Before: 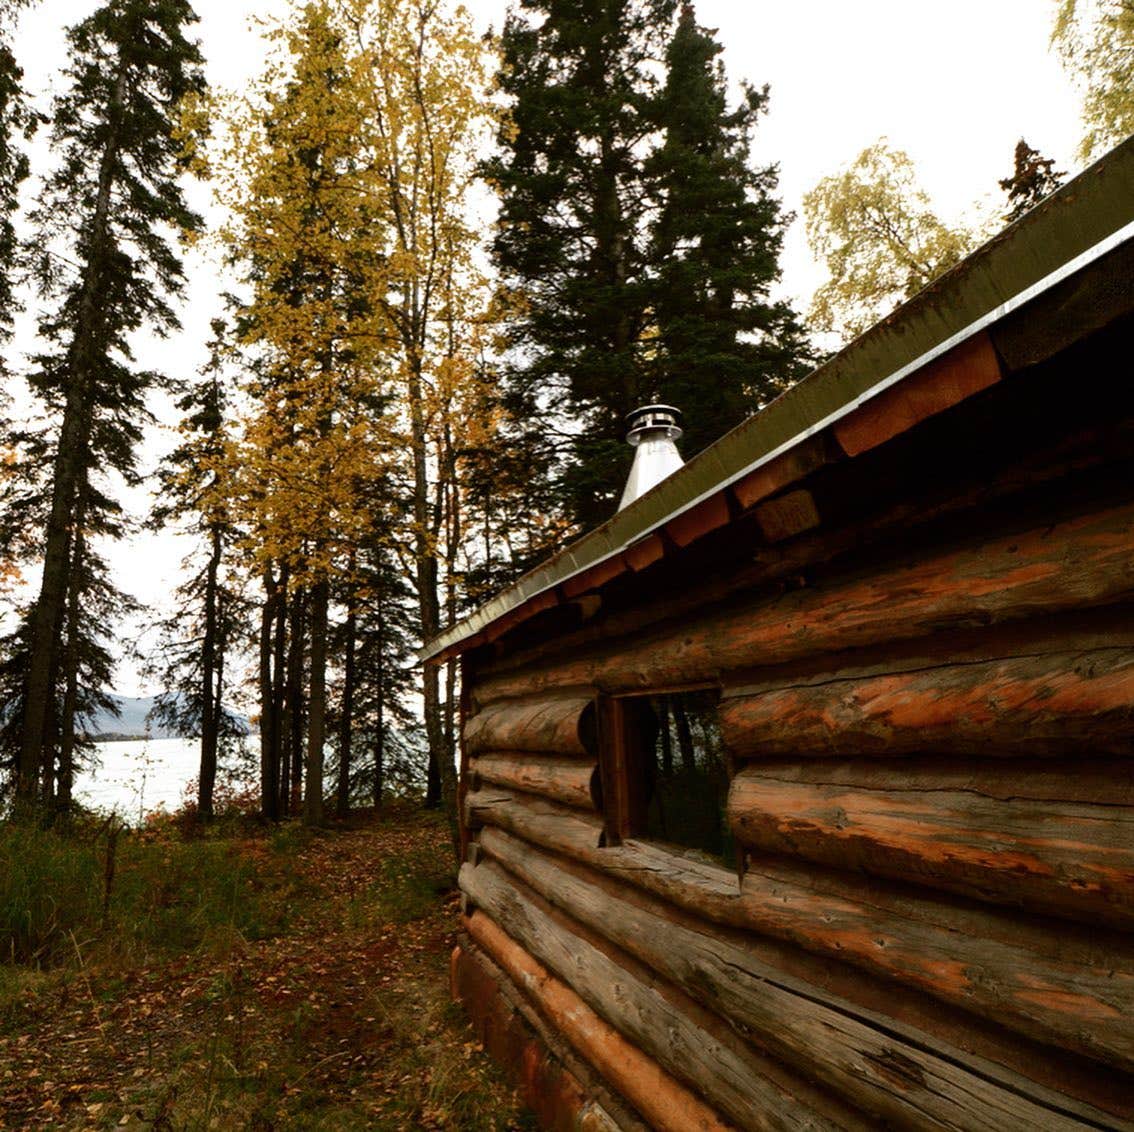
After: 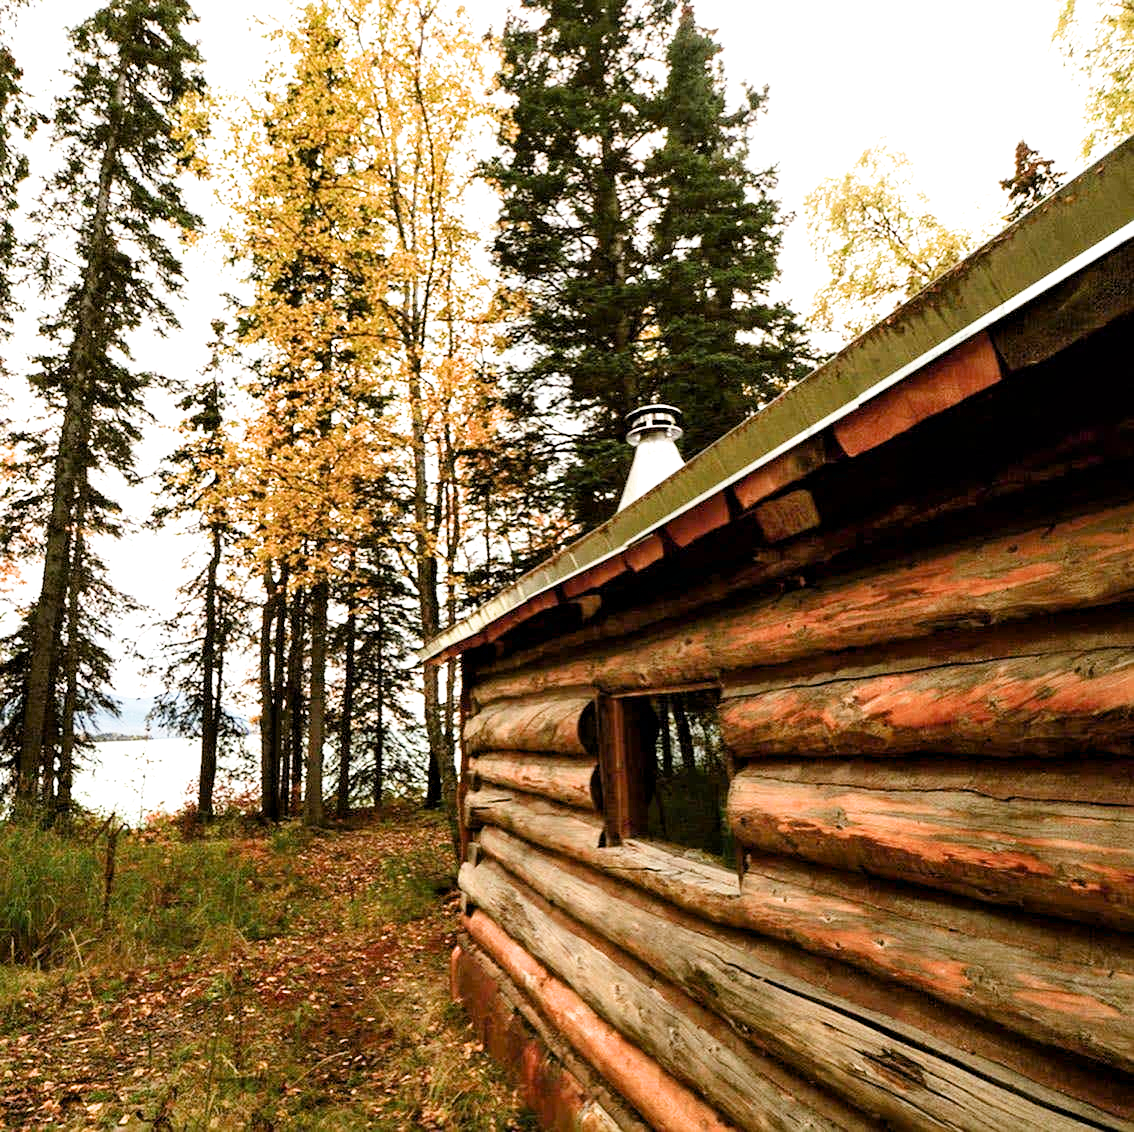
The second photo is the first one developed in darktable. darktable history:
exposure: exposure 1.991 EV, compensate exposure bias true, compensate highlight preservation false
filmic rgb: black relative exposure -8.03 EV, white relative exposure 4.01 EV, hardness 4.14, contrast 0.92, iterations of high-quality reconstruction 0
sharpen: amount 0.208
contrast equalizer: y [[0.524, 0.538, 0.547, 0.548, 0.538, 0.524], [0.5 ×6], [0.5 ×6], [0 ×6], [0 ×6]]
